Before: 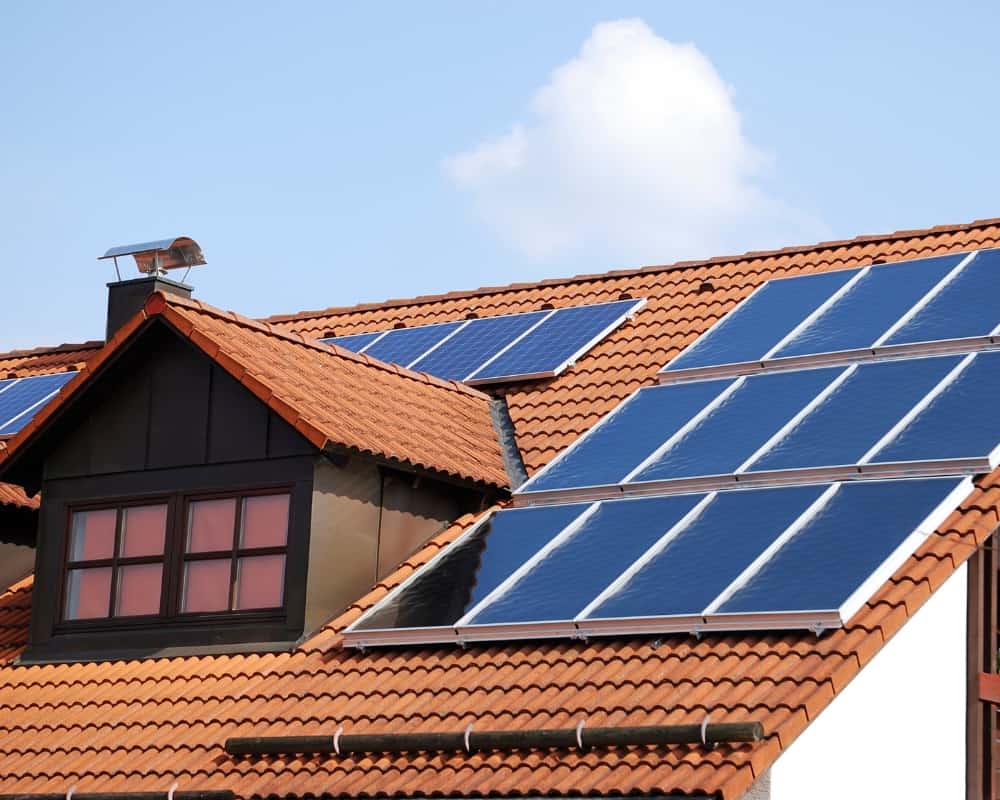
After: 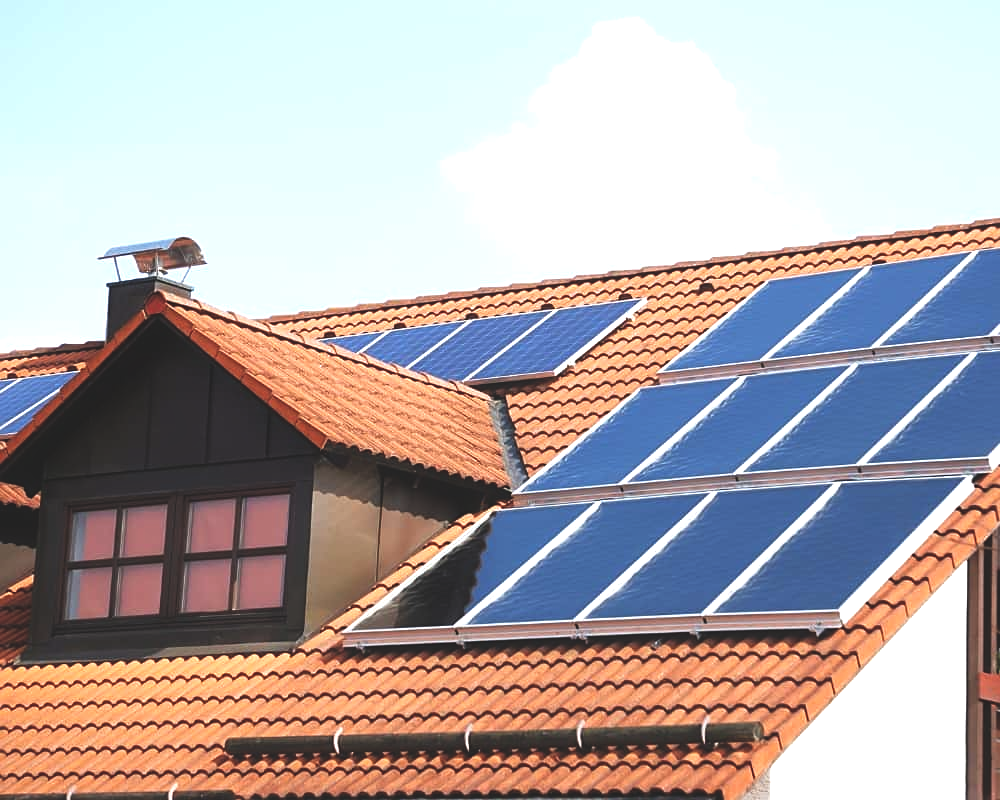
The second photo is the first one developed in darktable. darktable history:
sharpen: amount 0.209
exposure: black level correction -0.021, exposure -0.031 EV, compensate exposure bias true, compensate highlight preservation false
tone curve: curves: ch0 [(0, 0) (0.641, 0.595) (1, 1)], color space Lab, independent channels, preserve colors none
tone equalizer: -8 EV -0.735 EV, -7 EV -0.708 EV, -6 EV -0.635 EV, -5 EV -0.424 EV, -3 EV 0.398 EV, -2 EV 0.6 EV, -1 EV 0.681 EV, +0 EV 0.756 EV
